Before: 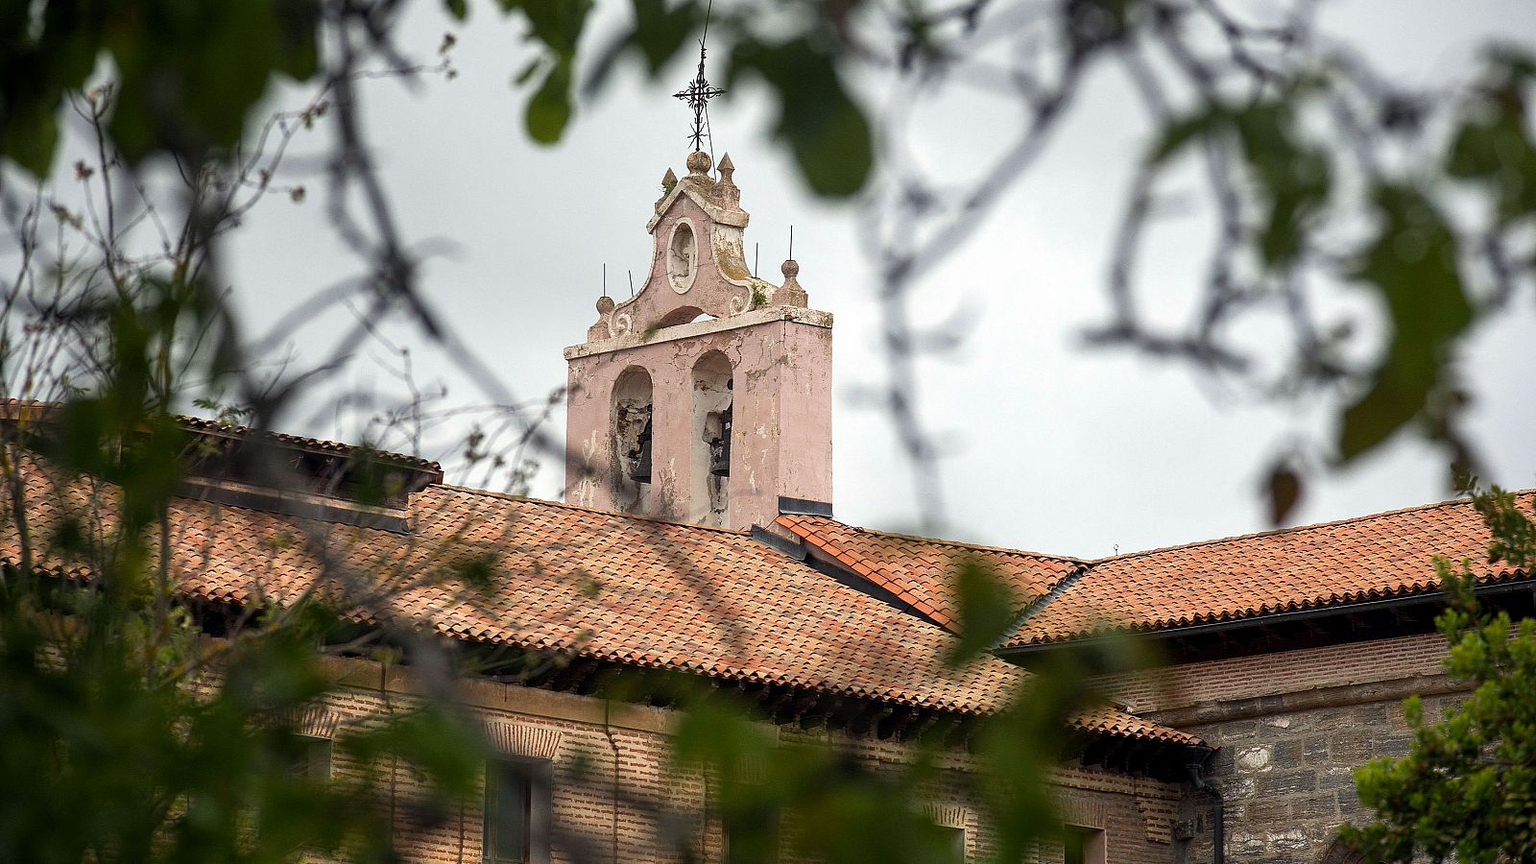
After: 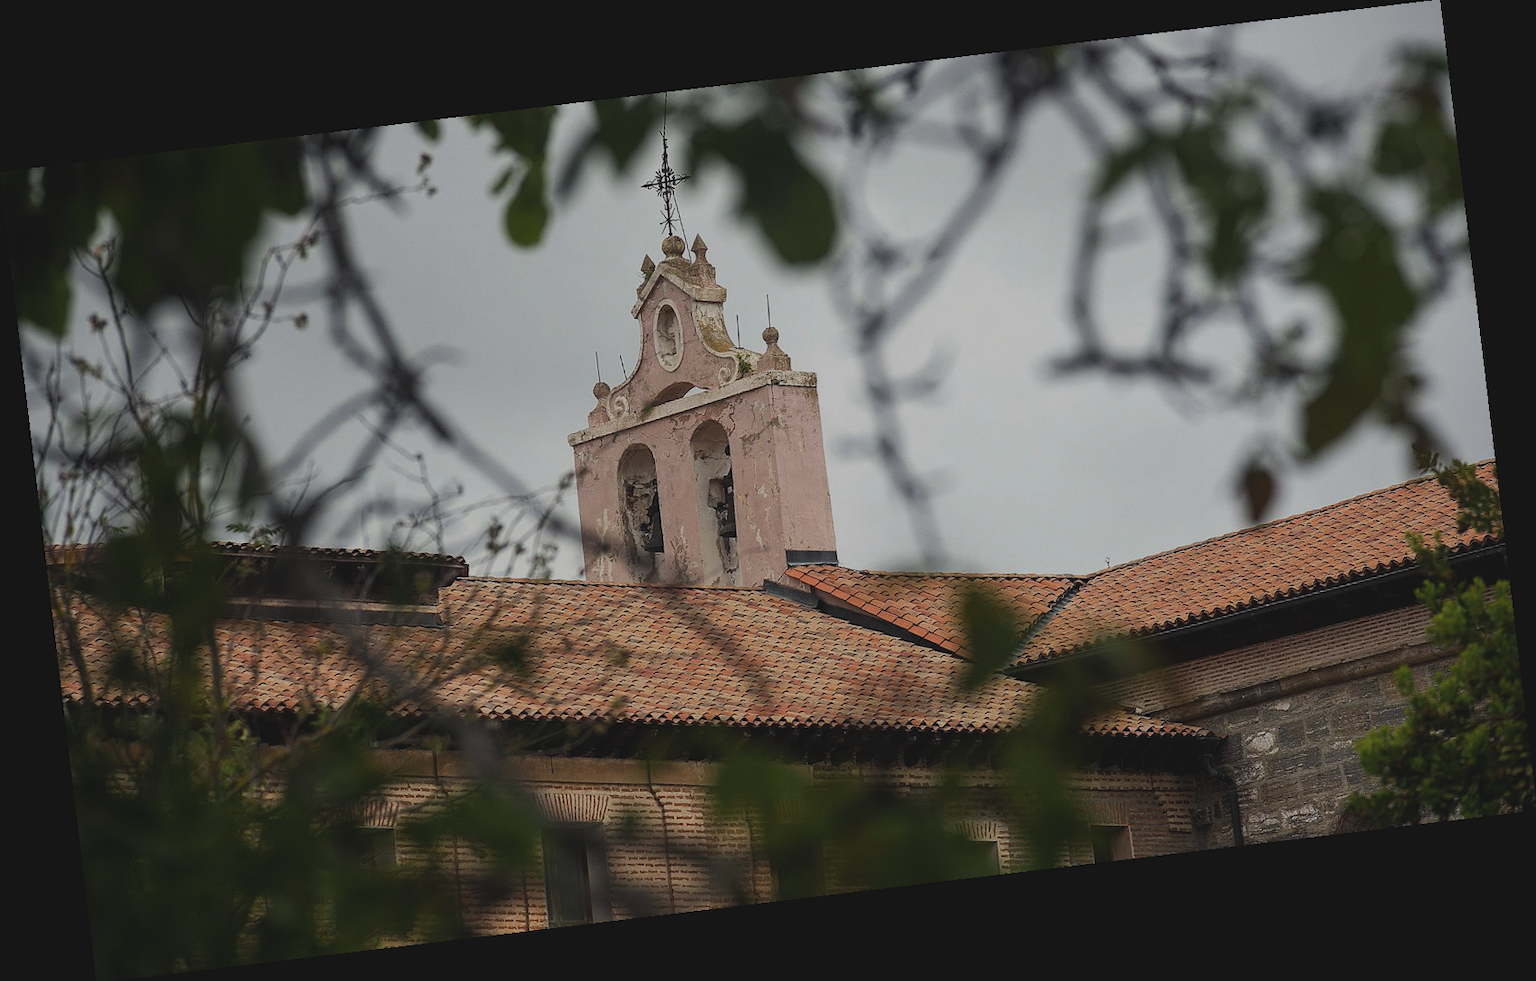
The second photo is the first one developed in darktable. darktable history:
exposure: black level correction -0.016, exposure -1.018 EV, compensate highlight preservation false
color correction: highlights a* -0.137, highlights b* 0.137
rotate and perspective: rotation -6.83°, automatic cropping off
white balance: emerald 1
